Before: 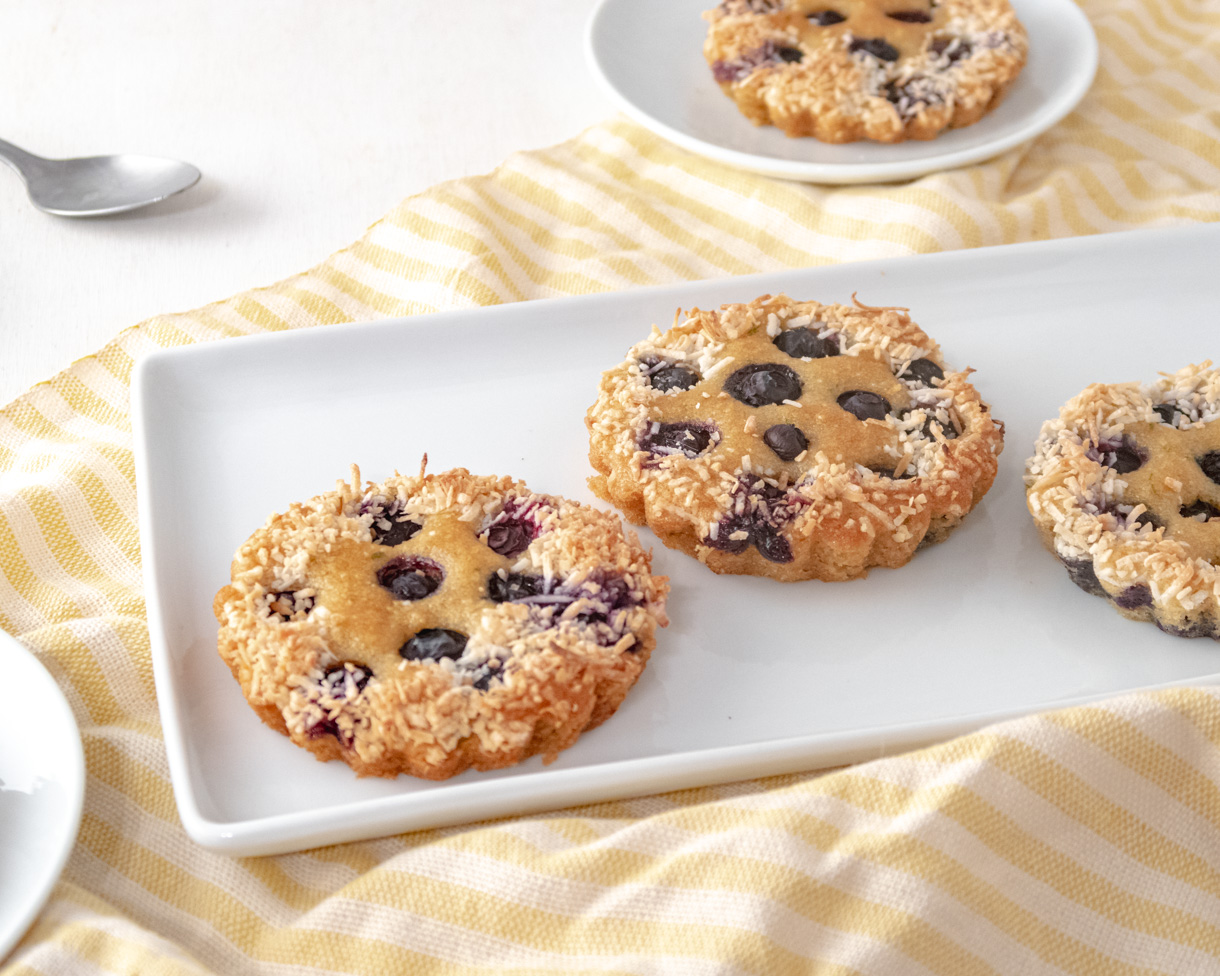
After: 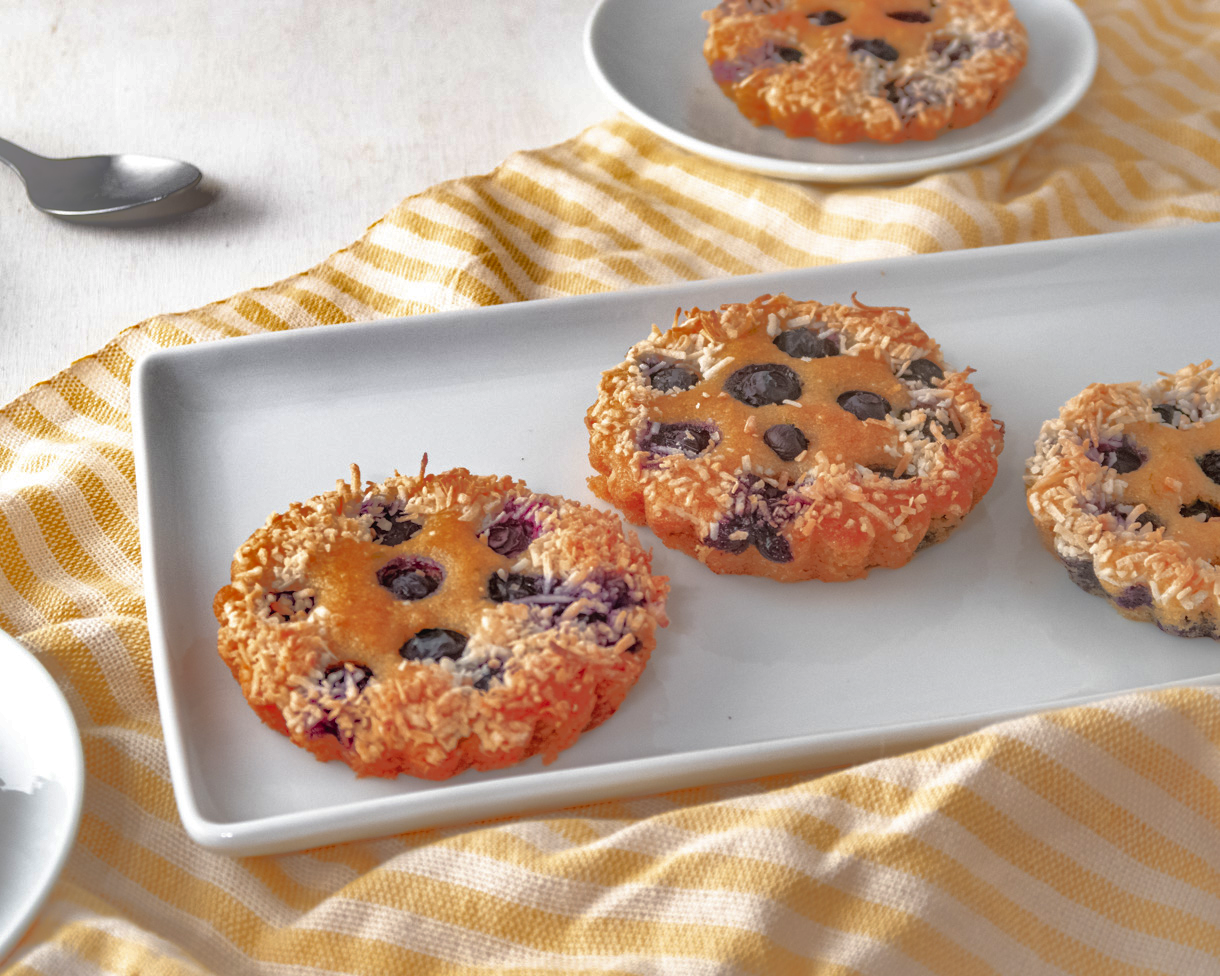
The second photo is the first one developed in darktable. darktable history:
color zones: curves: ch1 [(0.239, 0.552) (0.75, 0.5)]; ch2 [(0.25, 0.462) (0.749, 0.457)], mix 25.94%
shadows and highlights: shadows 25, highlights -70
